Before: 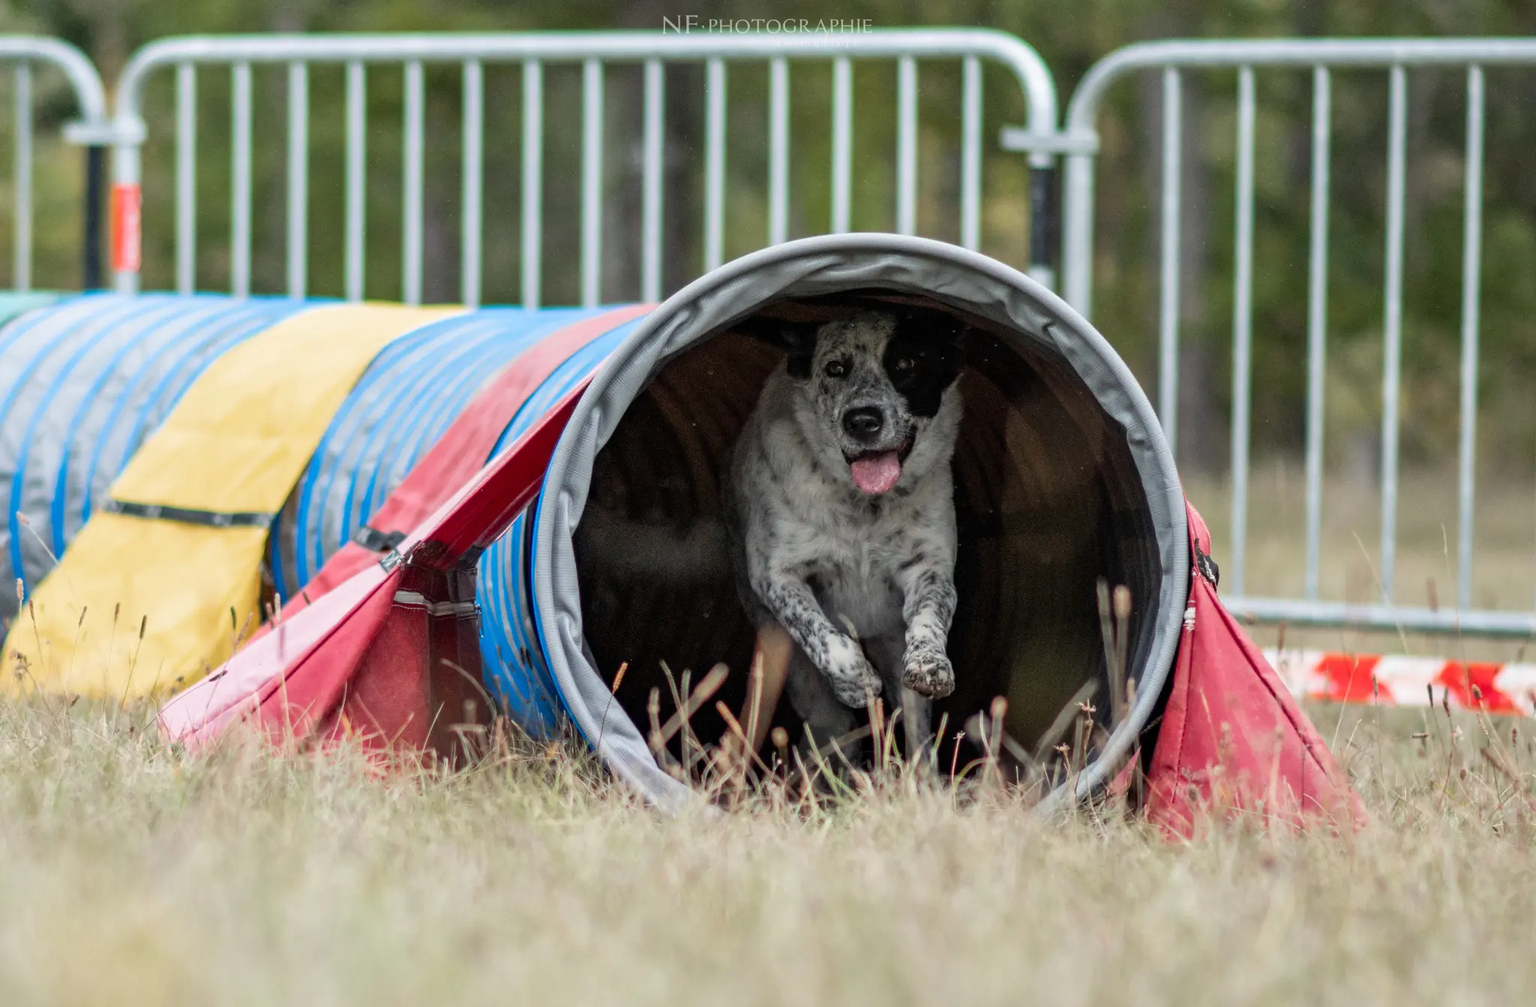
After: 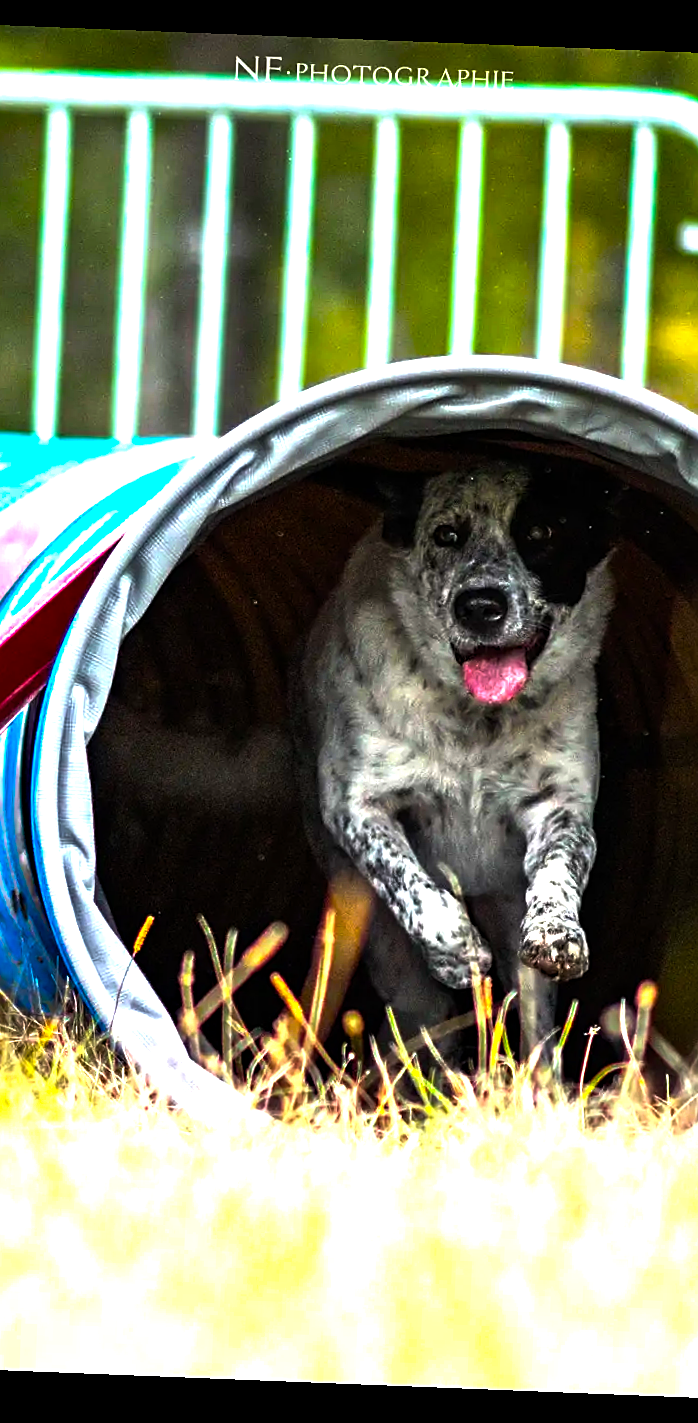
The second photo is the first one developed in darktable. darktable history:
sharpen: on, module defaults
rotate and perspective: rotation 2.27°, automatic cropping off
crop: left 33.36%, right 33.36%
color balance rgb: linear chroma grading › shadows -30%, linear chroma grading › global chroma 35%, perceptual saturation grading › global saturation 75%, perceptual saturation grading › shadows -30%, perceptual brilliance grading › highlights 75%, perceptual brilliance grading › shadows -30%, global vibrance 35%
